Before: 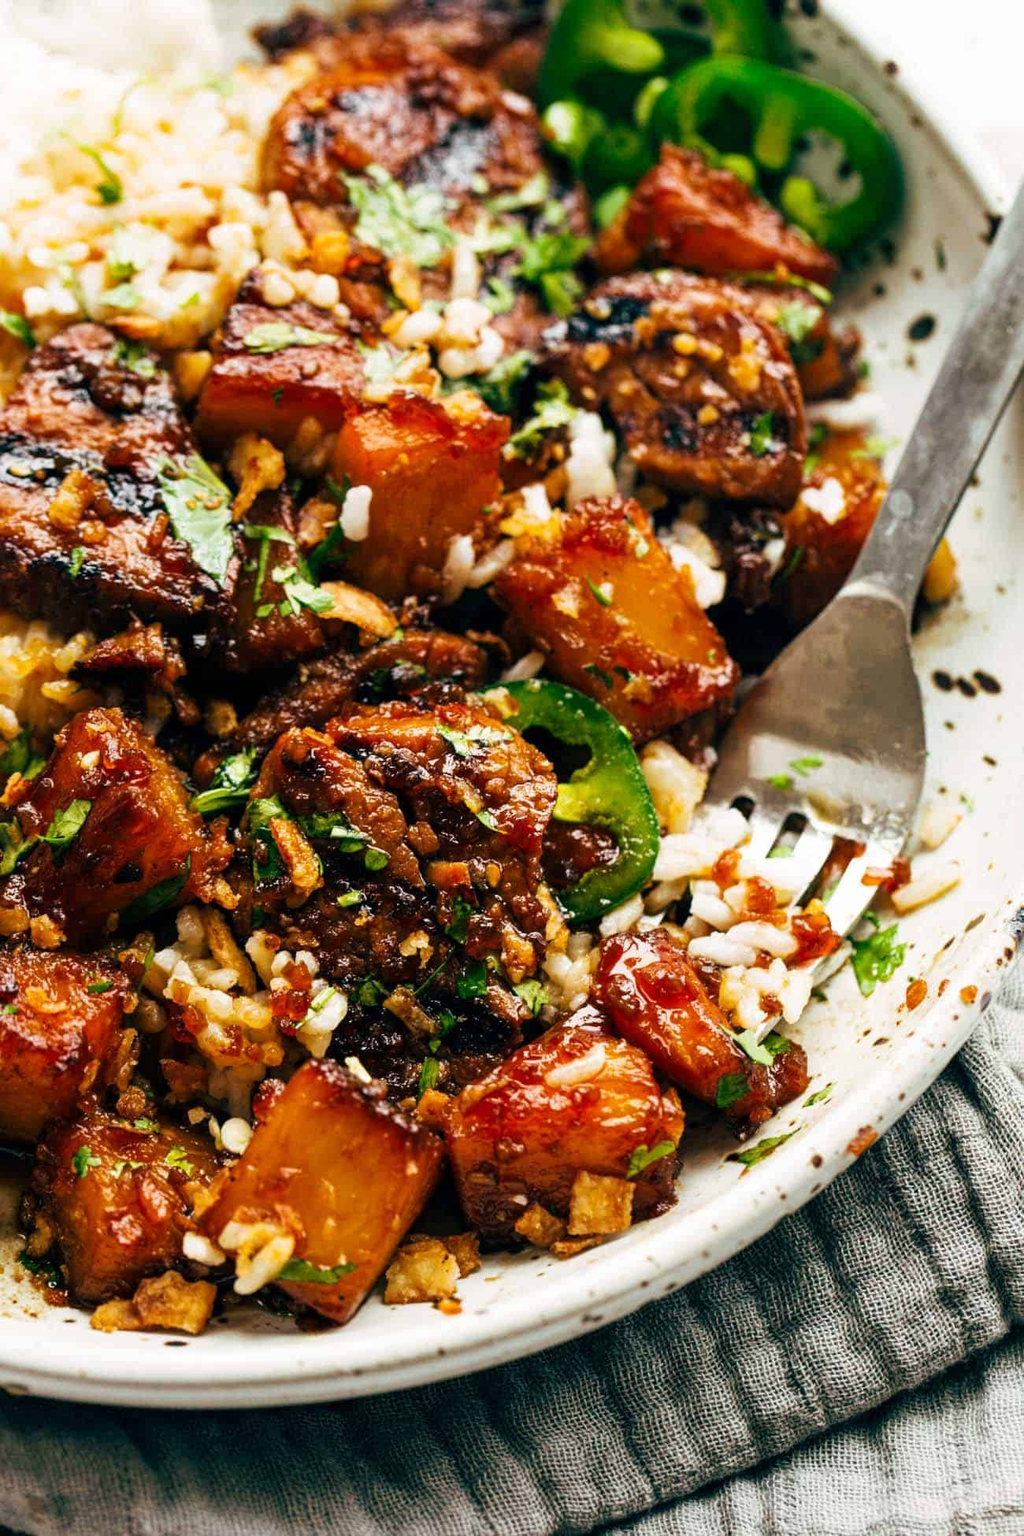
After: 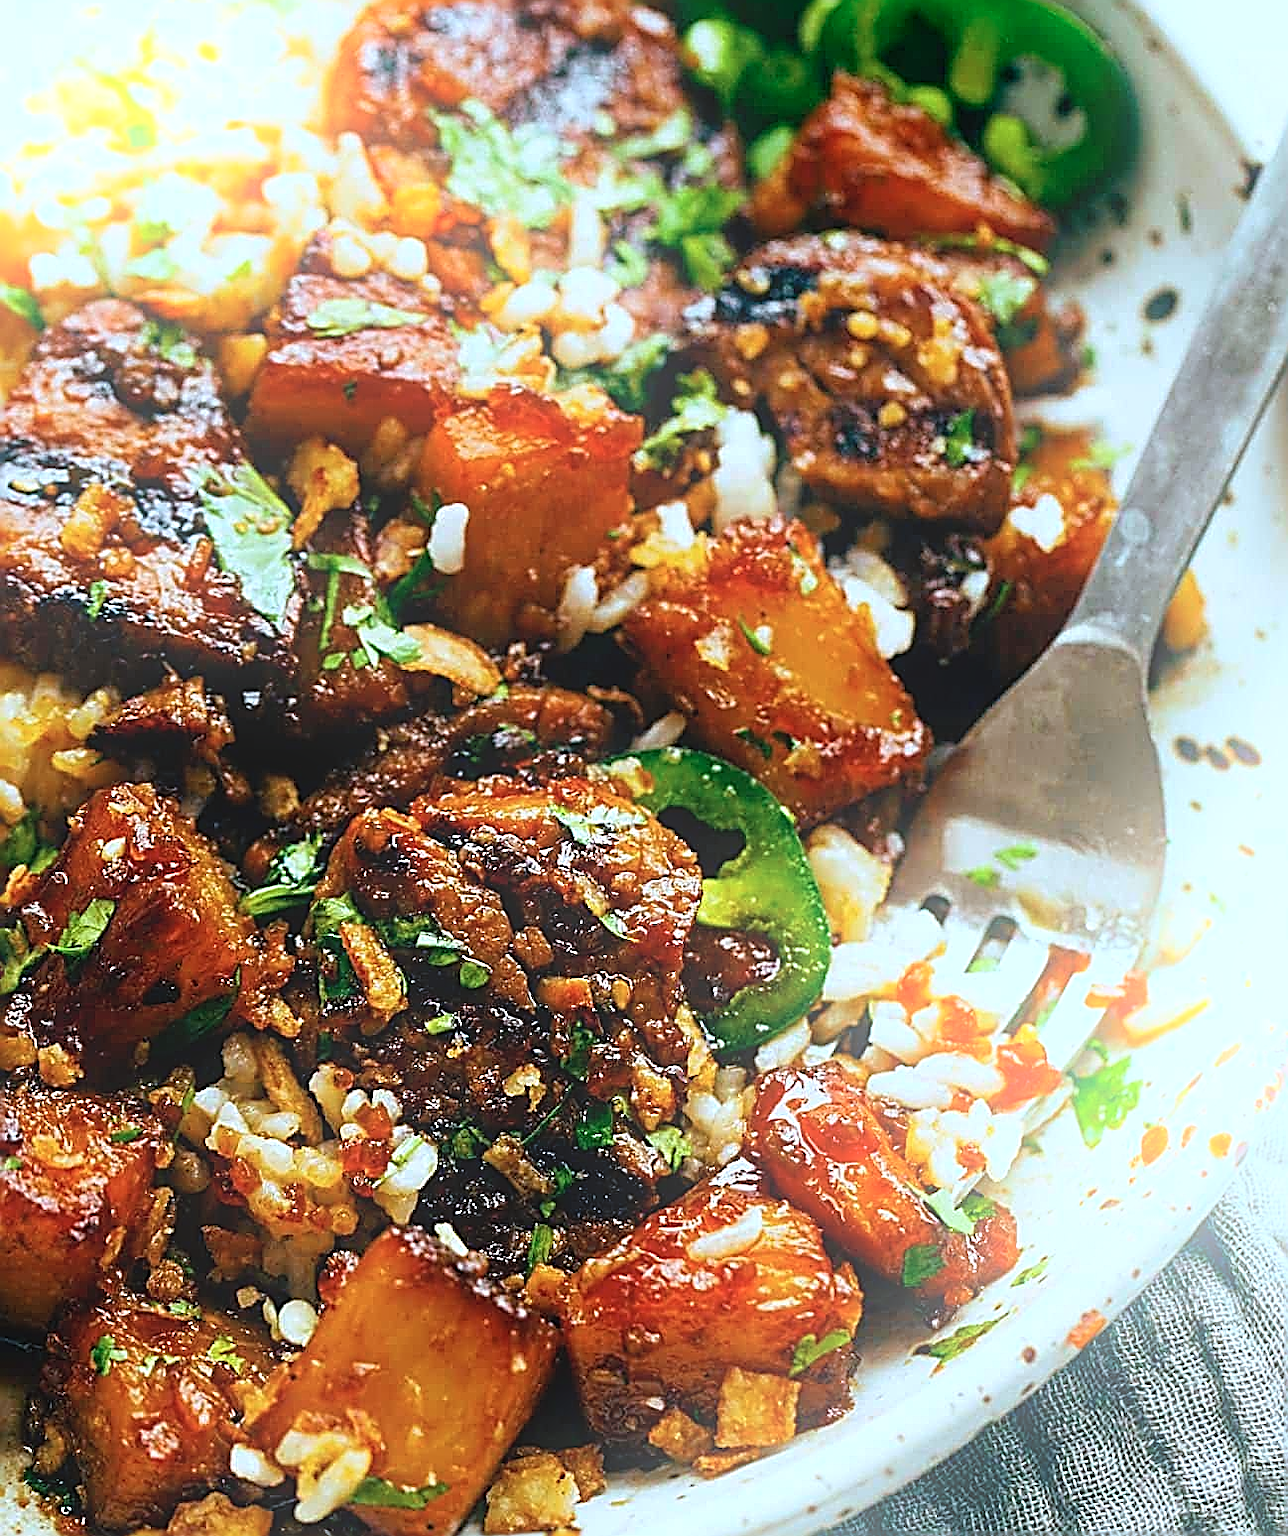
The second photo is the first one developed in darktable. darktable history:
white balance: red 0.98, blue 1.034
crop and rotate: top 5.667%, bottom 14.937%
sharpen: amount 1.861
bloom: on, module defaults
color calibration: illuminant F (fluorescent), F source F9 (Cool White Deluxe 4150 K) – high CRI, x 0.374, y 0.373, temperature 4158.34 K
